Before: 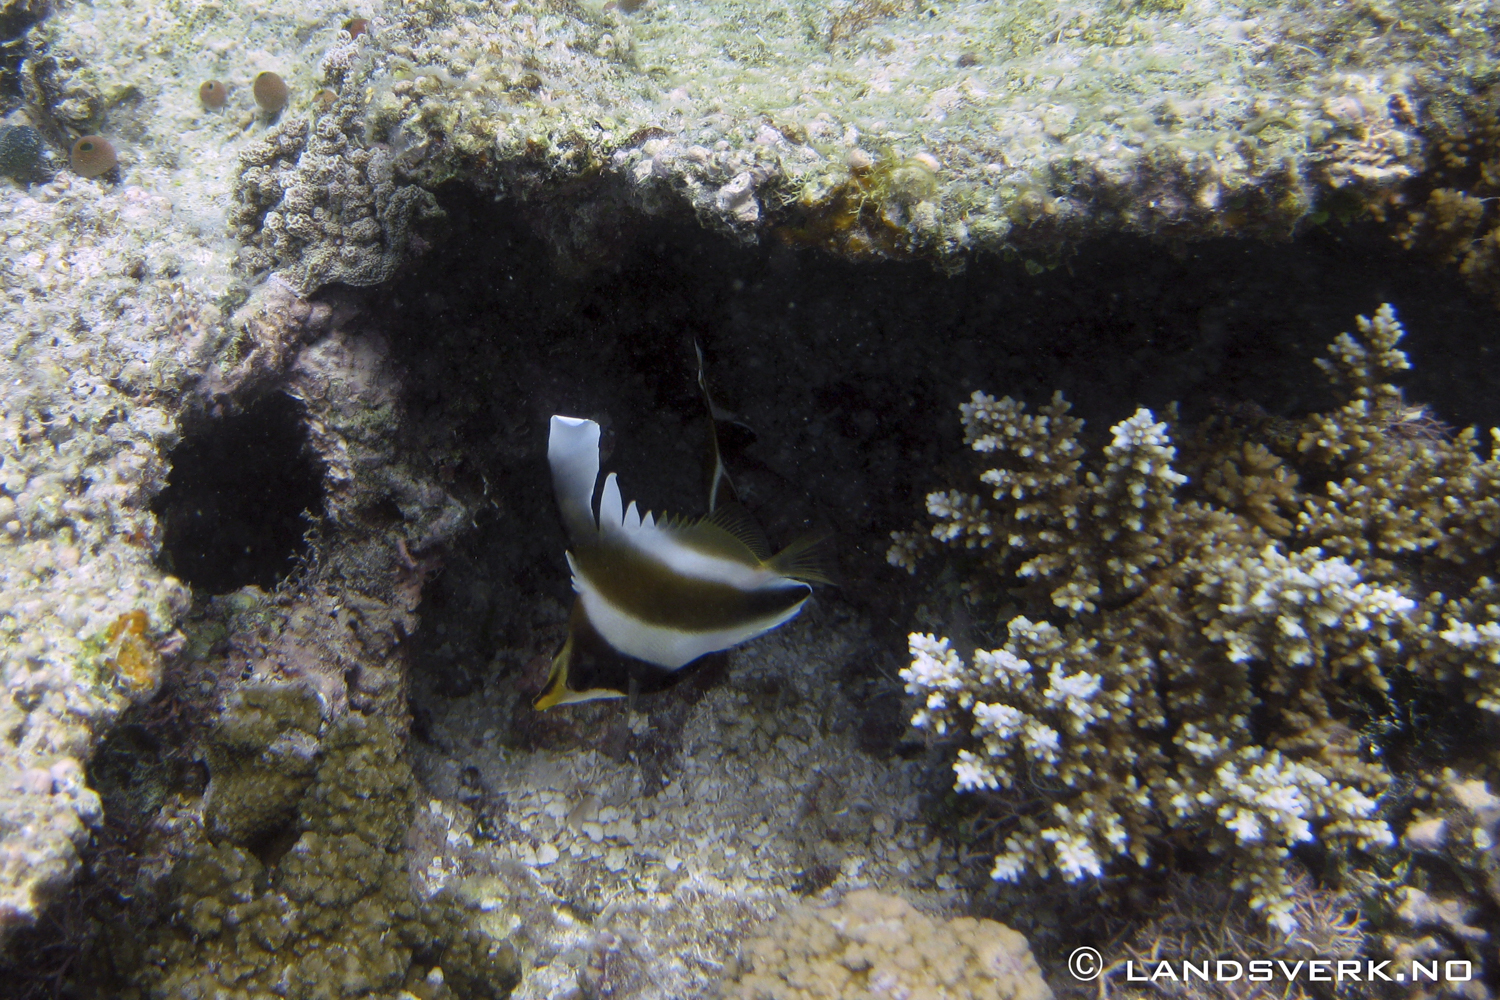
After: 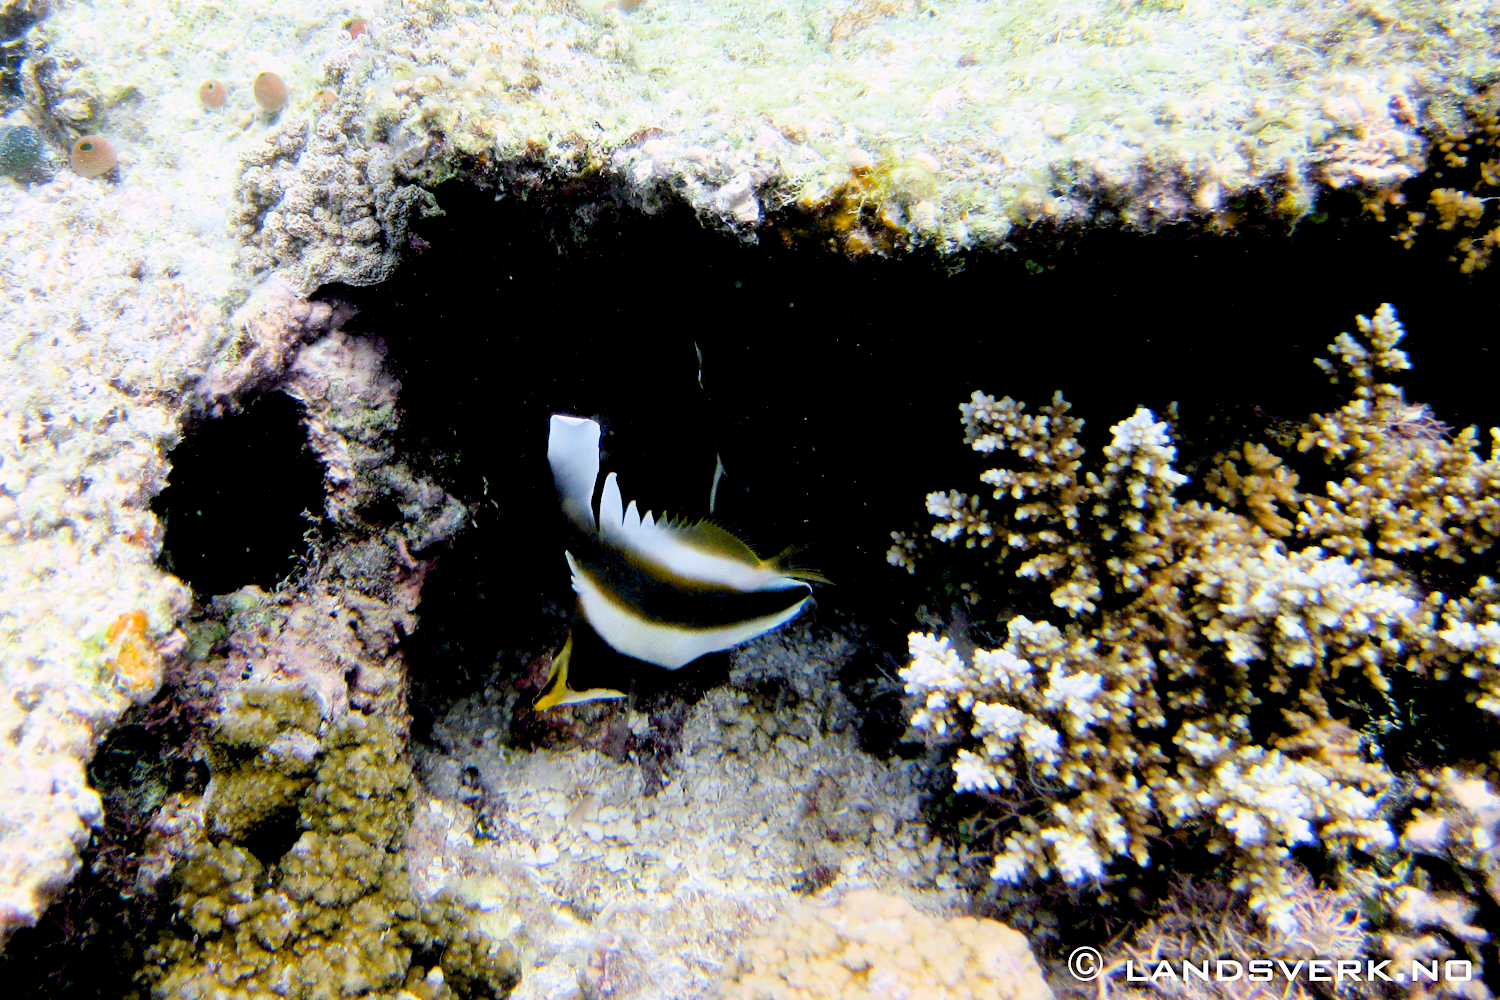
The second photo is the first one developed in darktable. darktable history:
filmic rgb: black relative exposure -7.65 EV, white relative exposure 4.56 EV, hardness 3.61, contrast 1.05
exposure: black level correction 0.016, exposure 1.774 EV, compensate highlight preservation false
